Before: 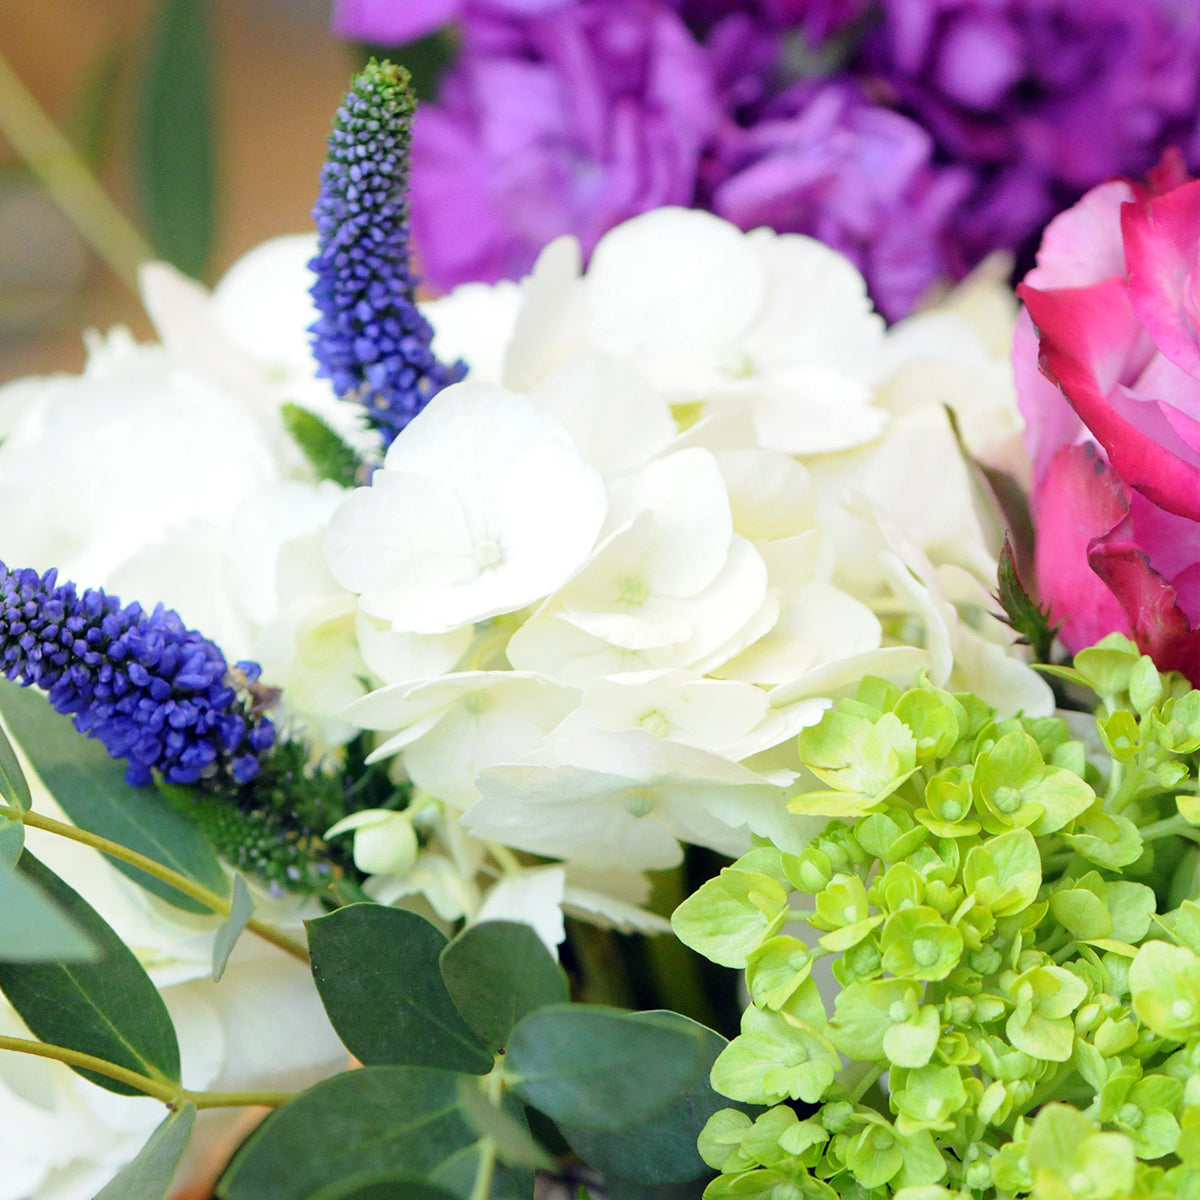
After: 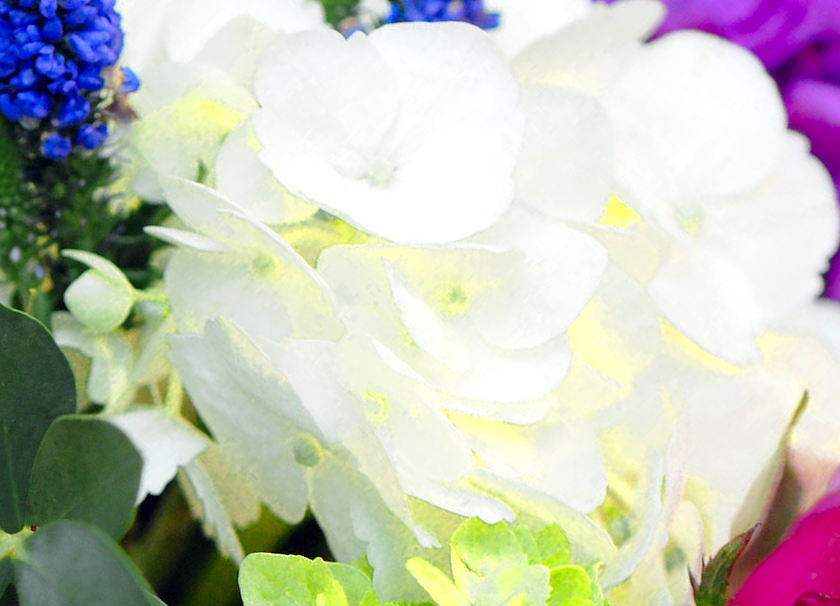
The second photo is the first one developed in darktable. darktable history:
crop and rotate: angle -45.55°, top 16.781%, right 1.003%, bottom 11.706%
color zones: curves: ch0 [(0.004, 0.305) (0.261, 0.623) (0.389, 0.399) (0.708, 0.571) (0.947, 0.34)]; ch1 [(0.025, 0.645) (0.229, 0.584) (0.326, 0.551) (0.484, 0.262) (0.757, 0.643)]
